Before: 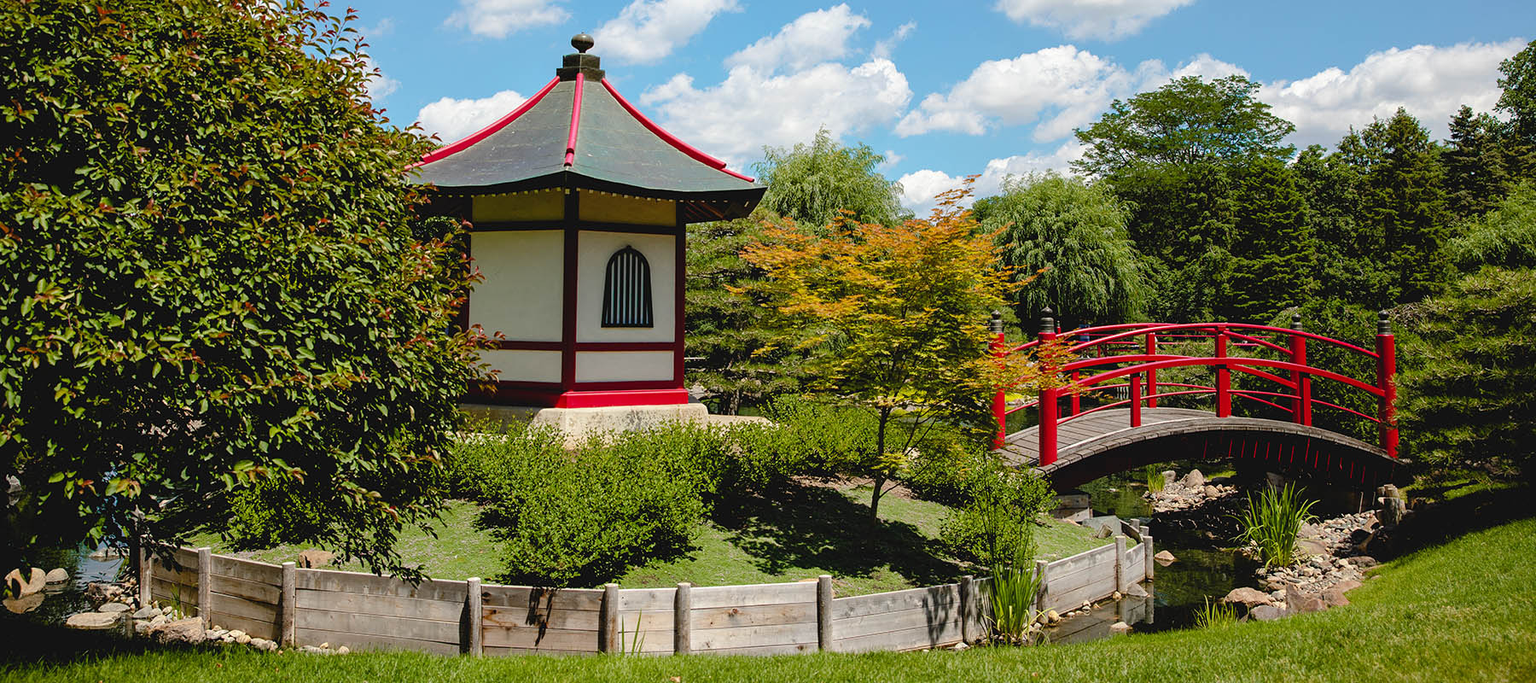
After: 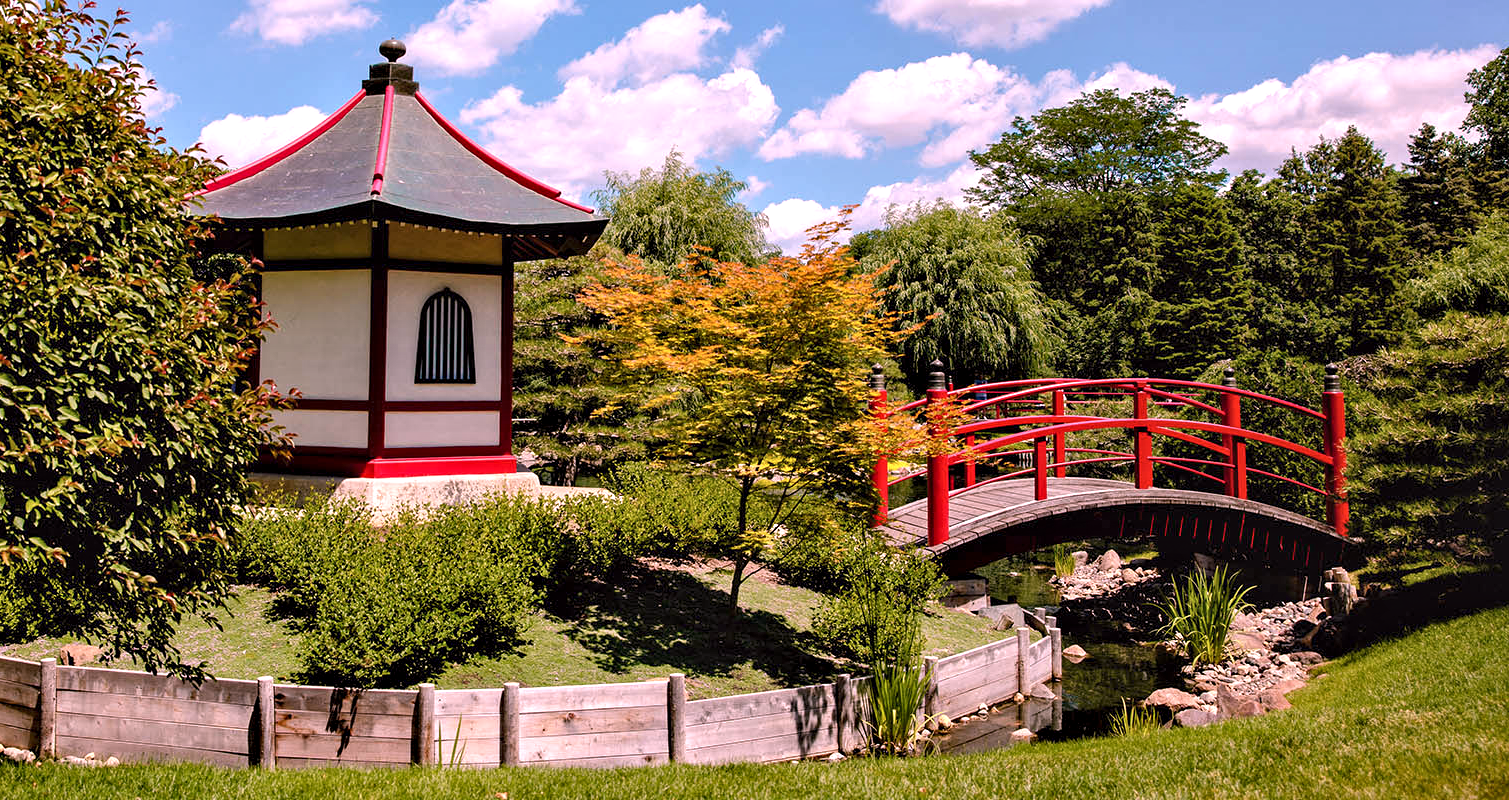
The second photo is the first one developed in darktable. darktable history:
white balance: red 1.188, blue 1.11
contrast equalizer: y [[0.531, 0.548, 0.559, 0.557, 0.544, 0.527], [0.5 ×6], [0.5 ×6], [0 ×6], [0 ×6]]
local contrast: highlights 100%, shadows 100%, detail 120%, midtone range 0.2
crop: left 16.145%
